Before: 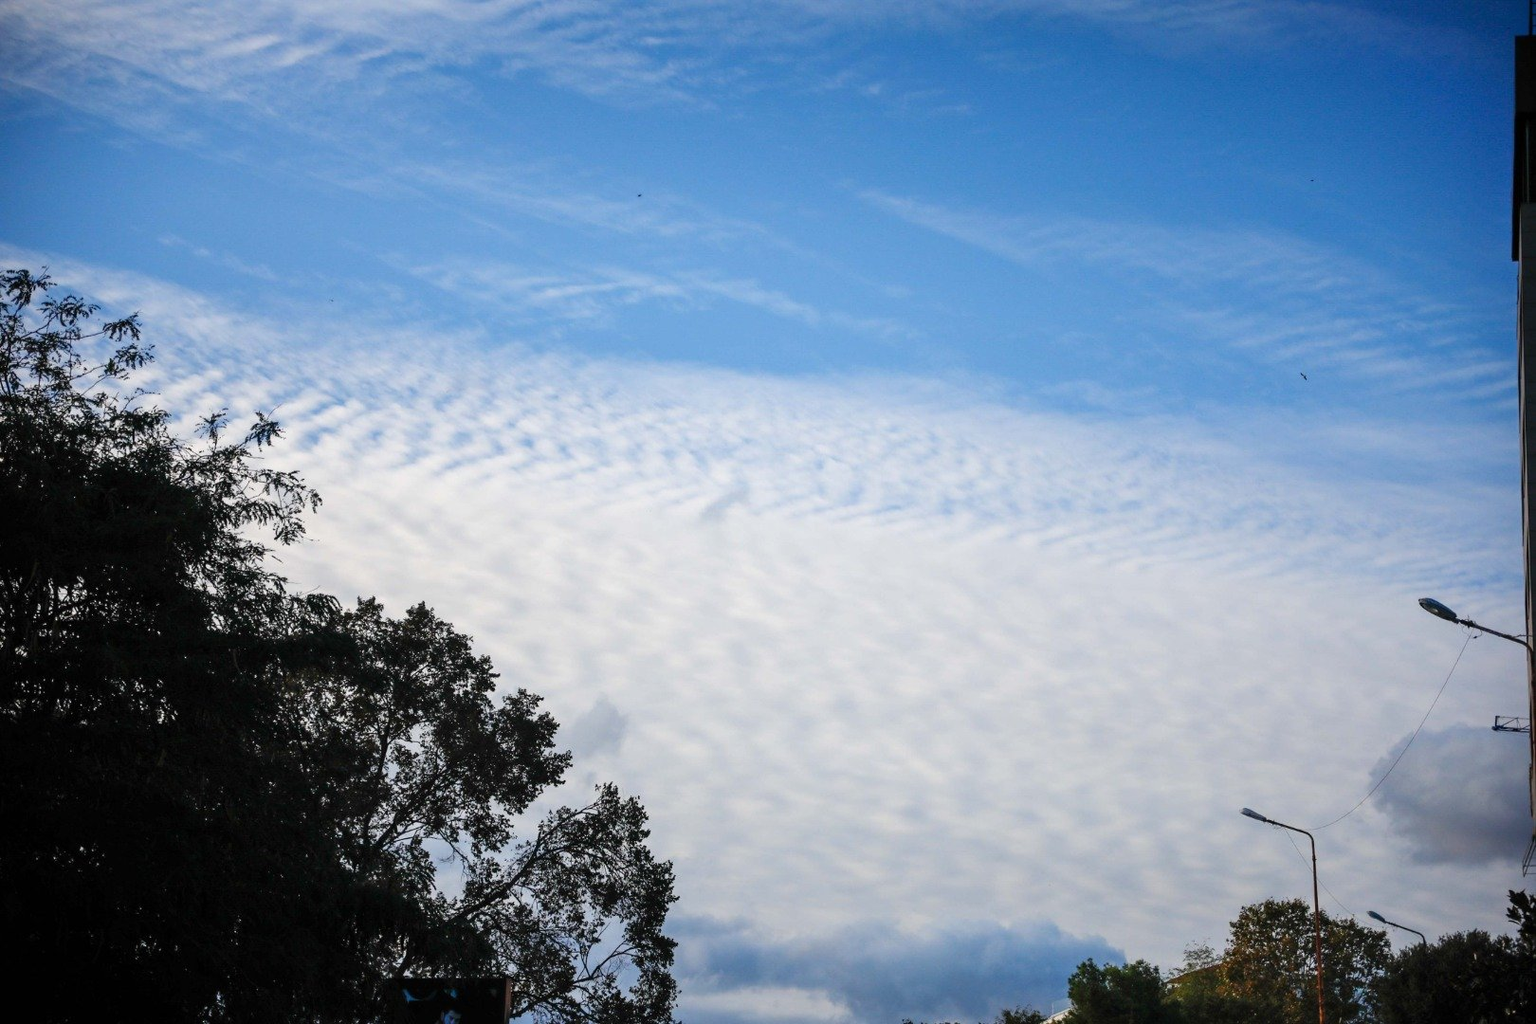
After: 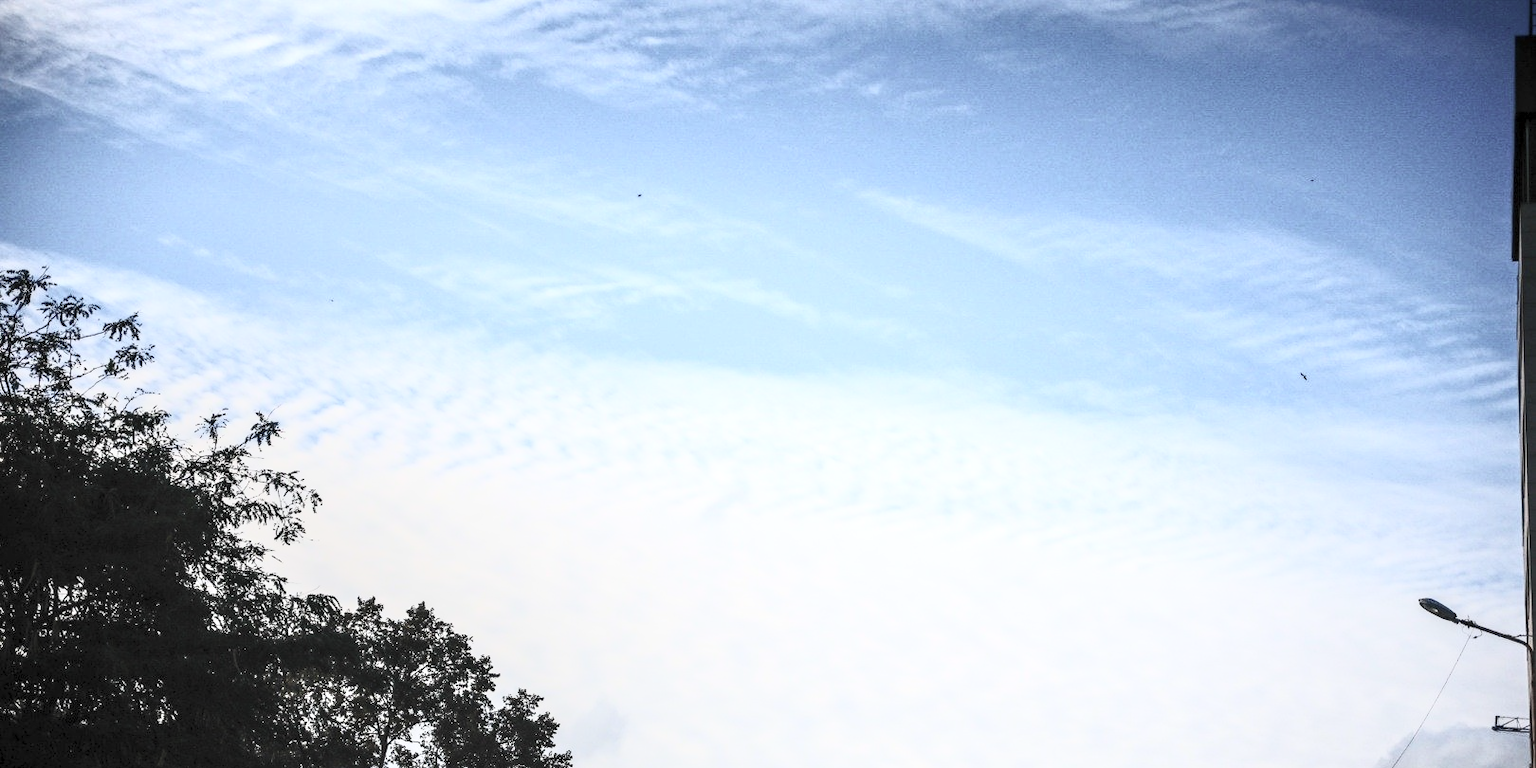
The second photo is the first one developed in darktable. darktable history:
crop: bottom 24.992%
local contrast: detail 130%
contrast brightness saturation: contrast 0.562, brightness 0.566, saturation -0.349
